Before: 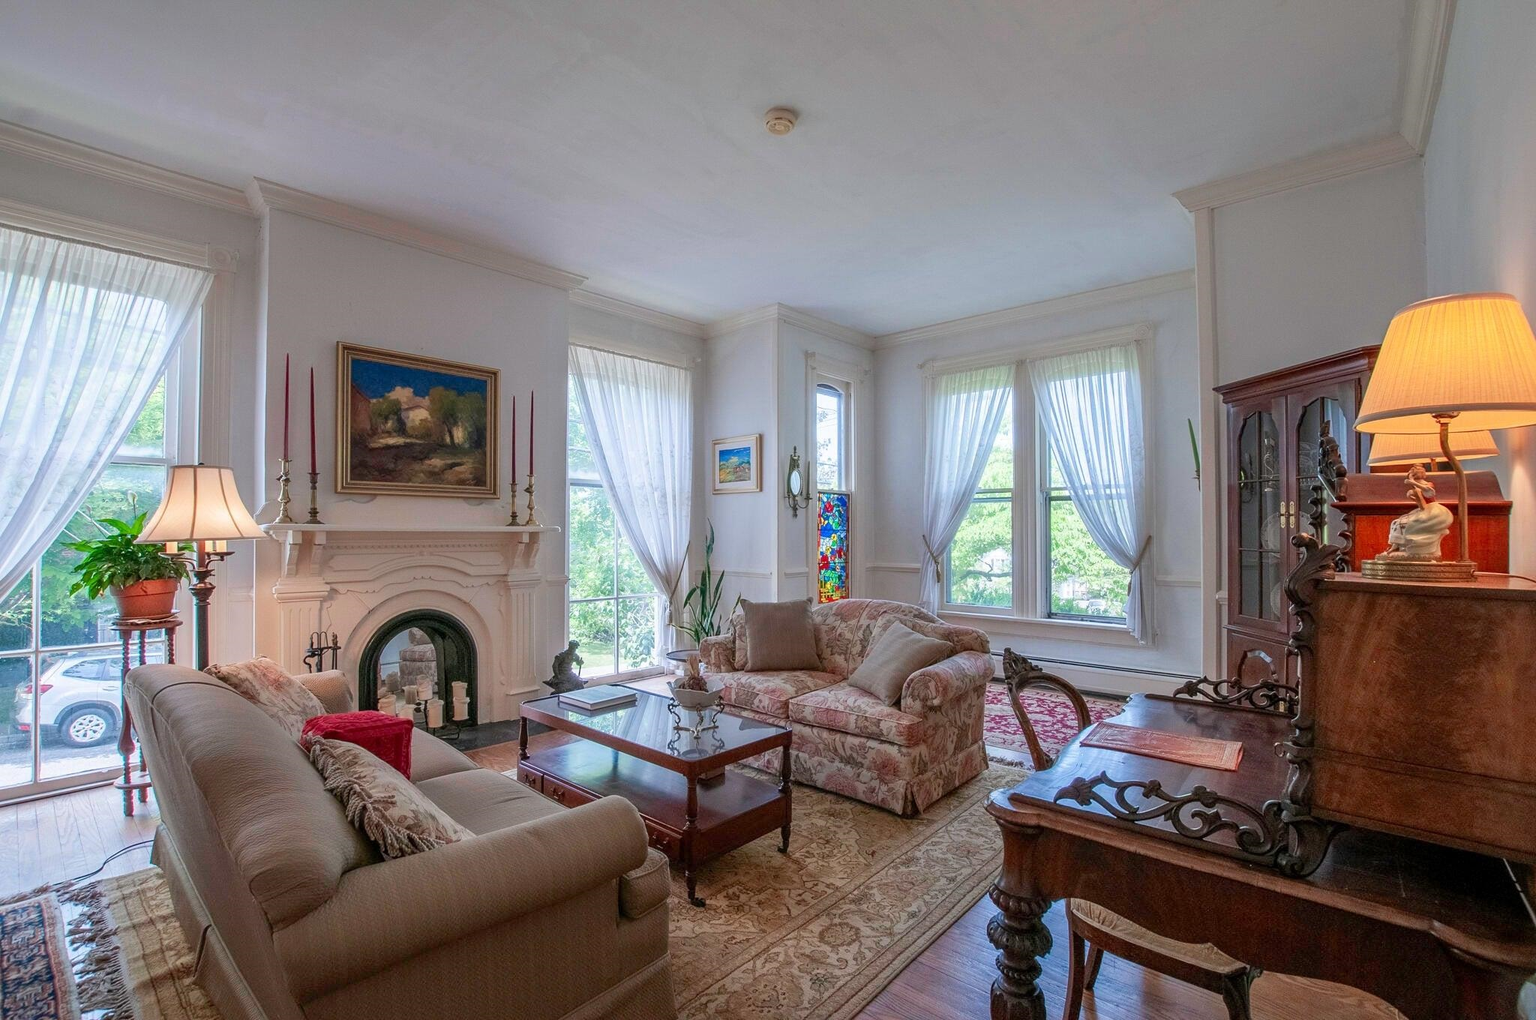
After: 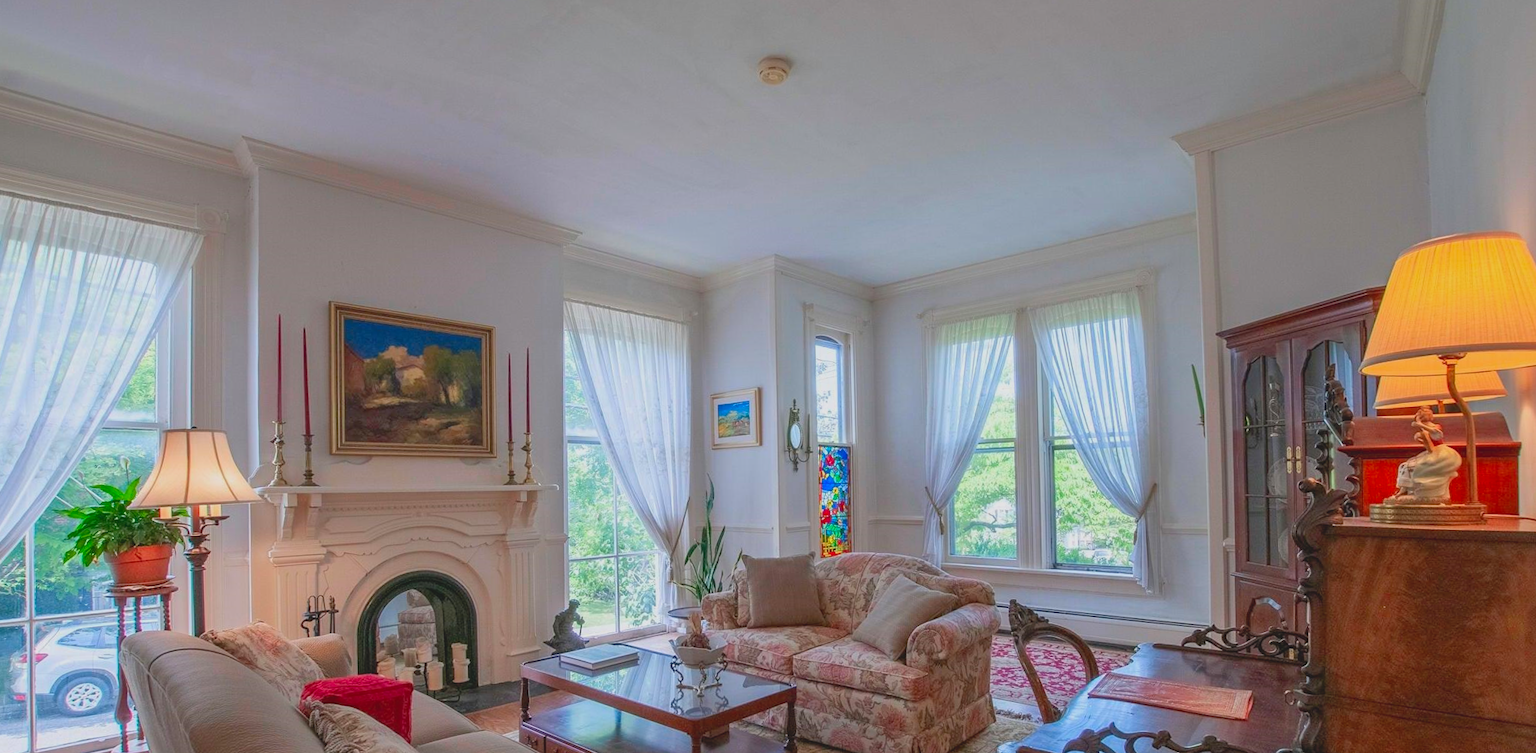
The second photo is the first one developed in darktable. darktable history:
crop: top 3.857%, bottom 21.132%
rotate and perspective: rotation -1°, crop left 0.011, crop right 0.989, crop top 0.025, crop bottom 0.975
contrast brightness saturation: contrast -0.19, saturation 0.19
